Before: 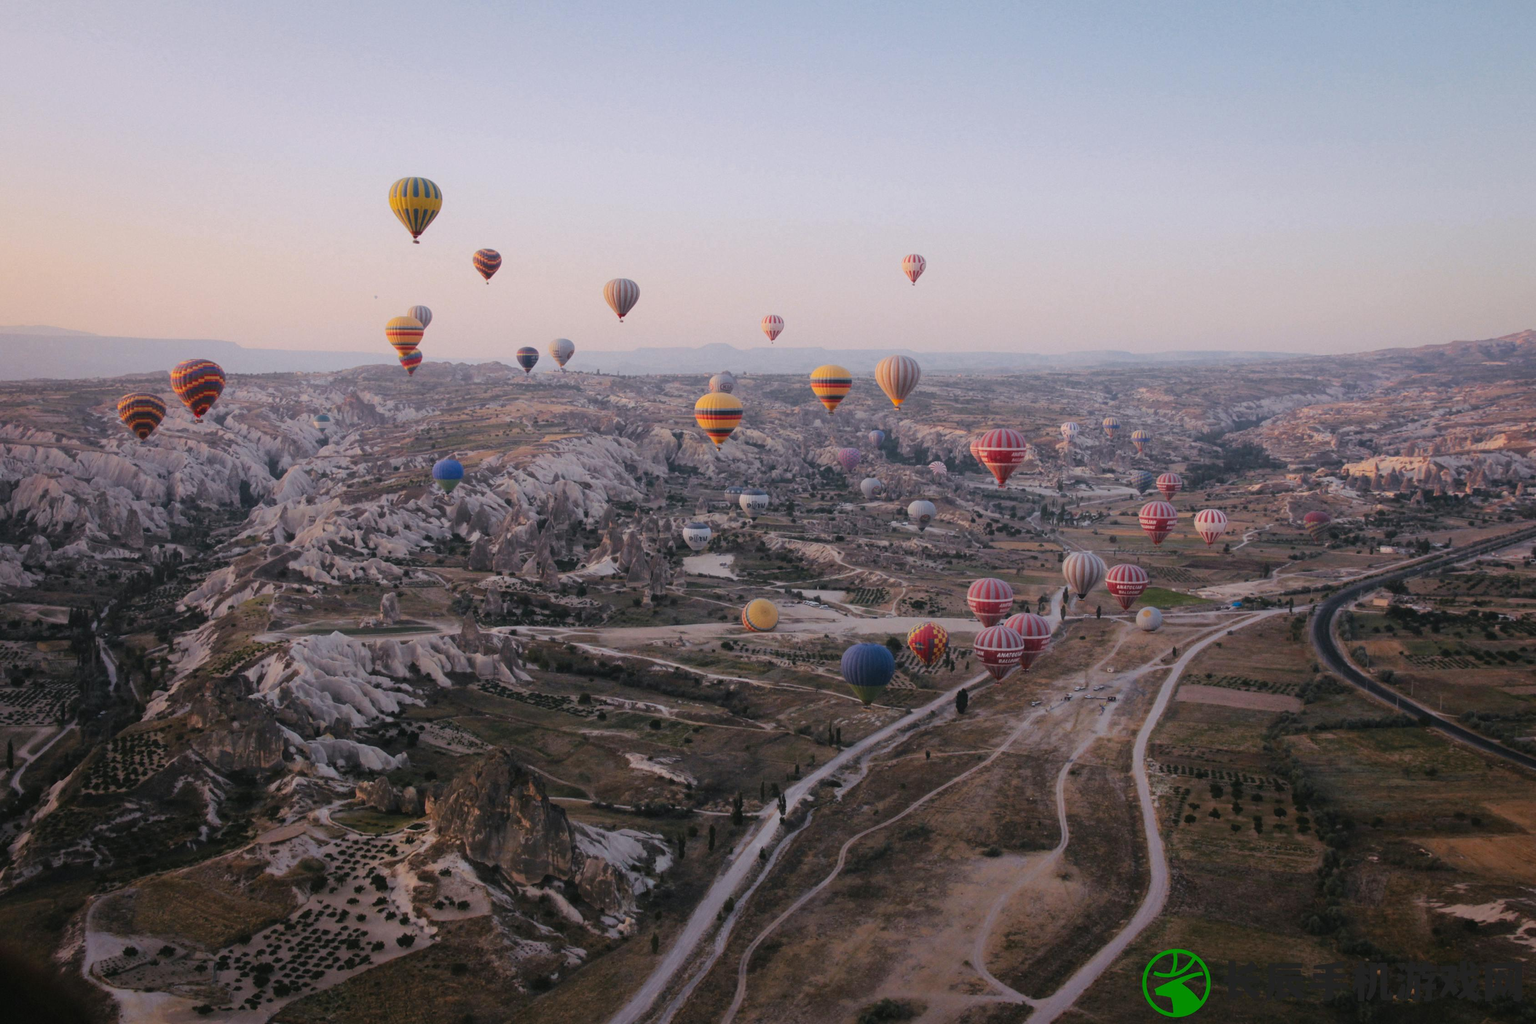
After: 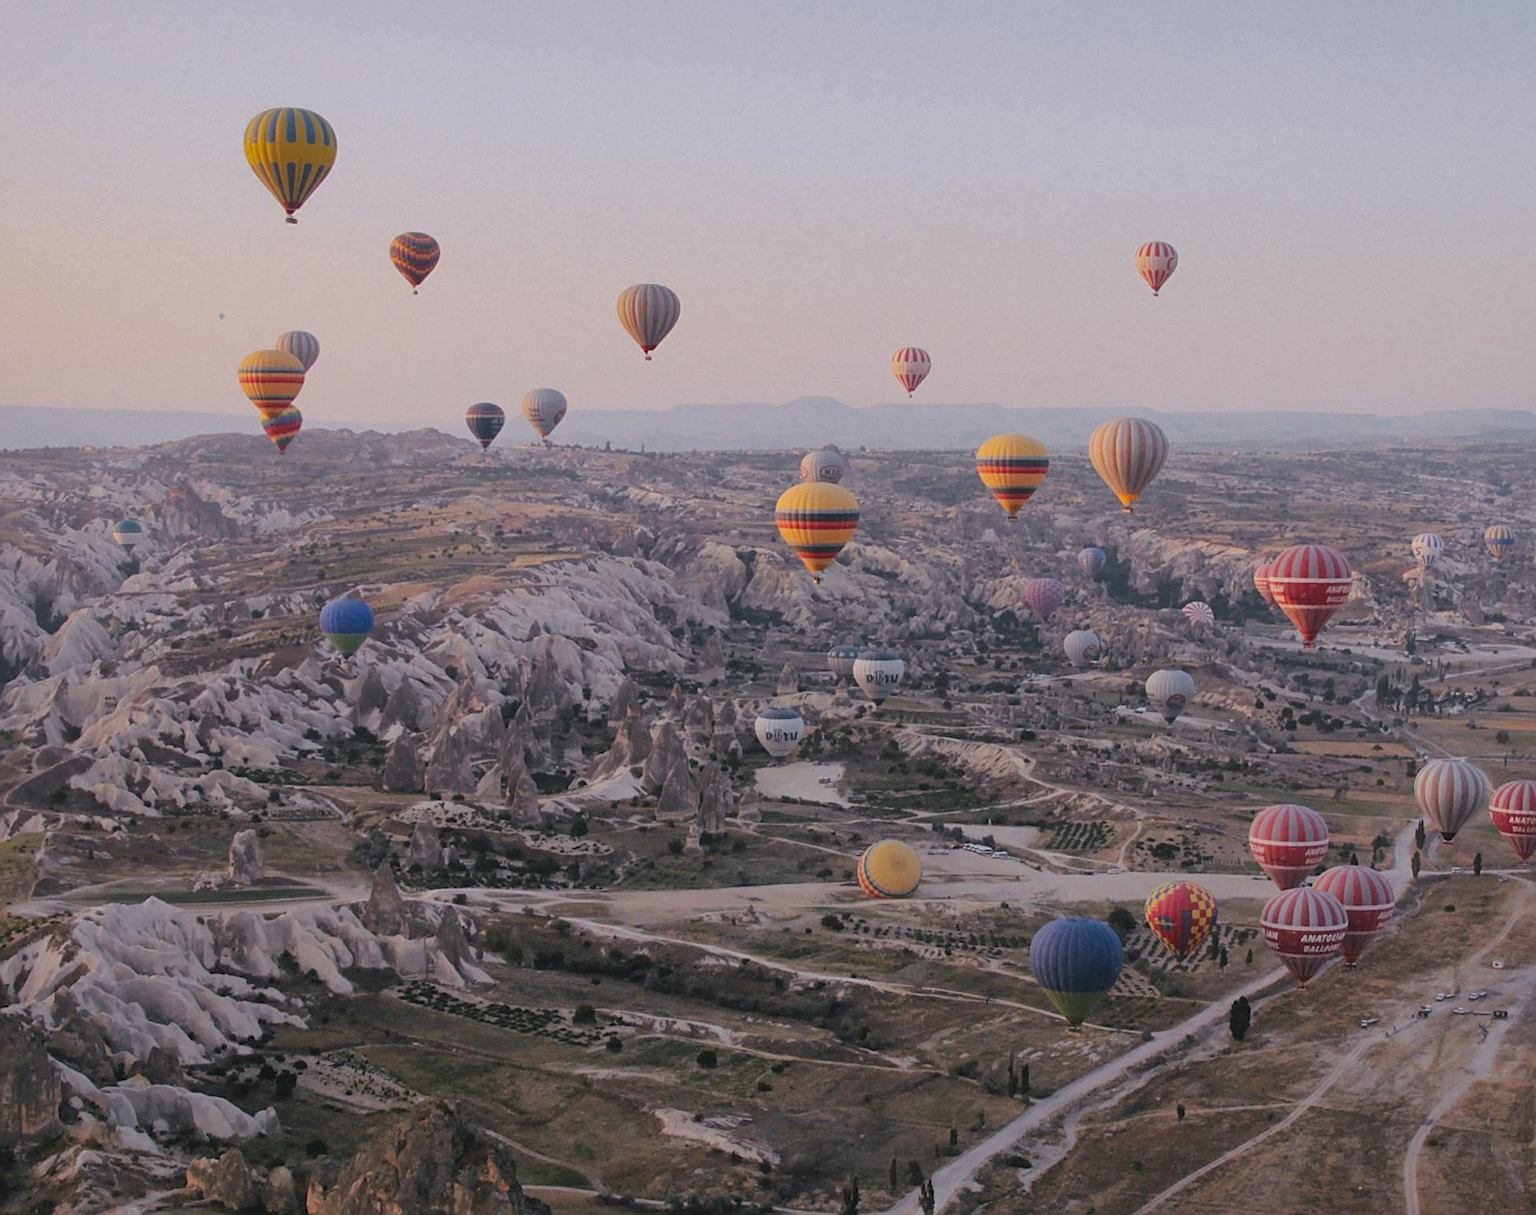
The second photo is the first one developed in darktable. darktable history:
crop: left 16.207%, top 11.277%, right 26.237%, bottom 20.402%
contrast brightness saturation: saturation -0.053
shadows and highlights: on, module defaults
sharpen: on, module defaults
